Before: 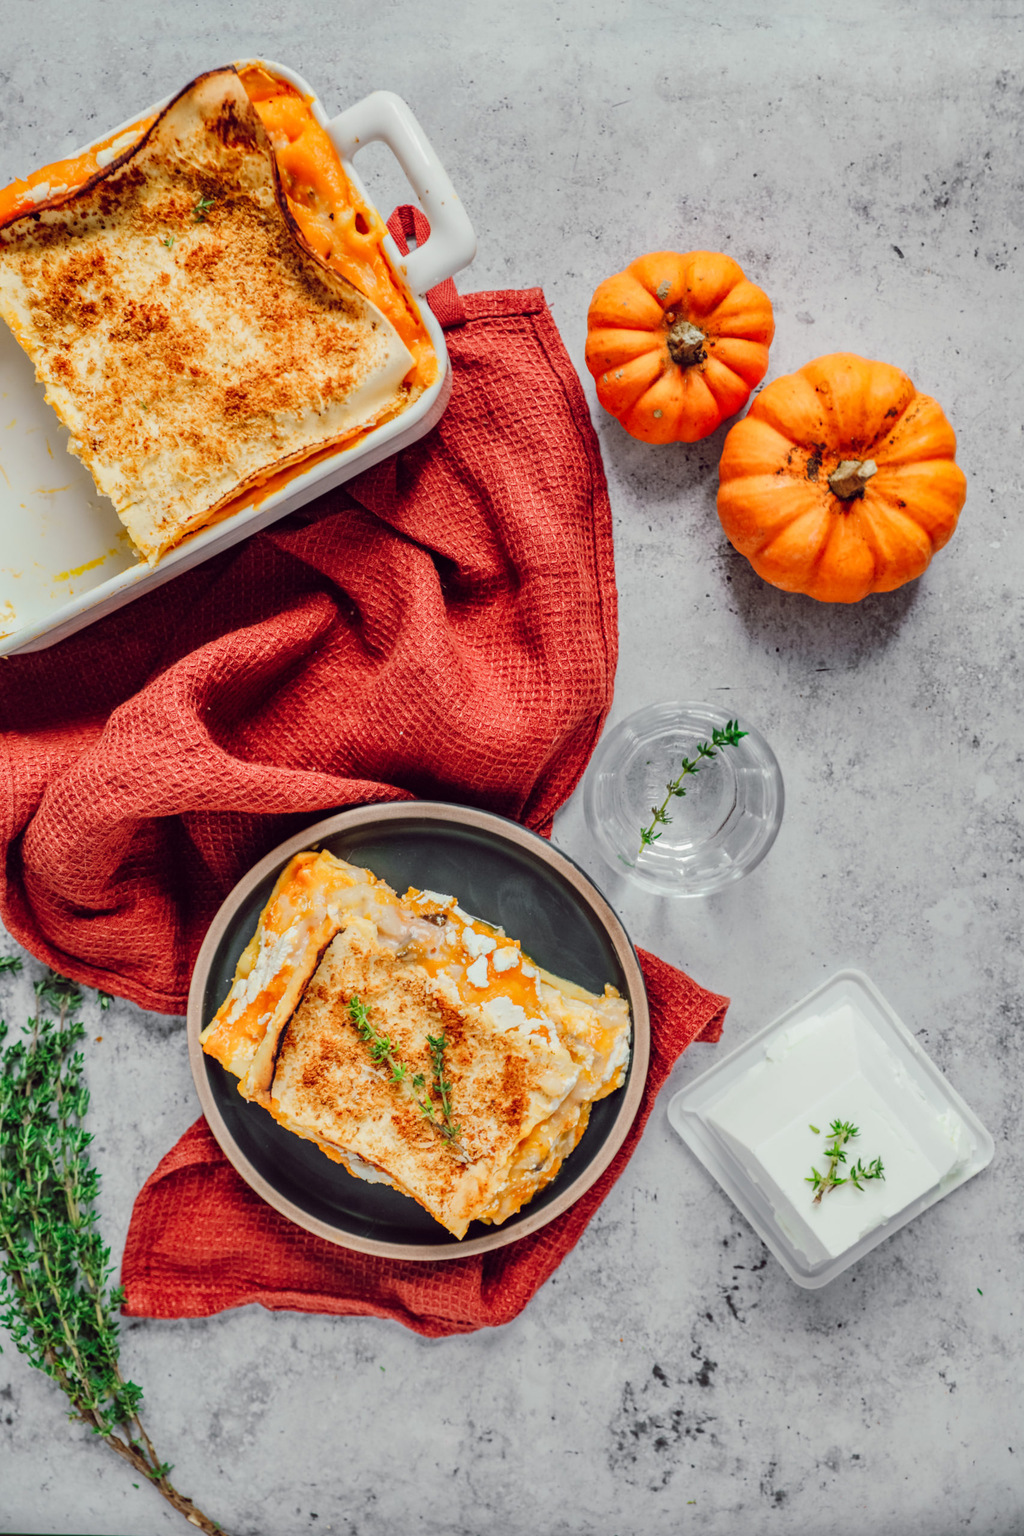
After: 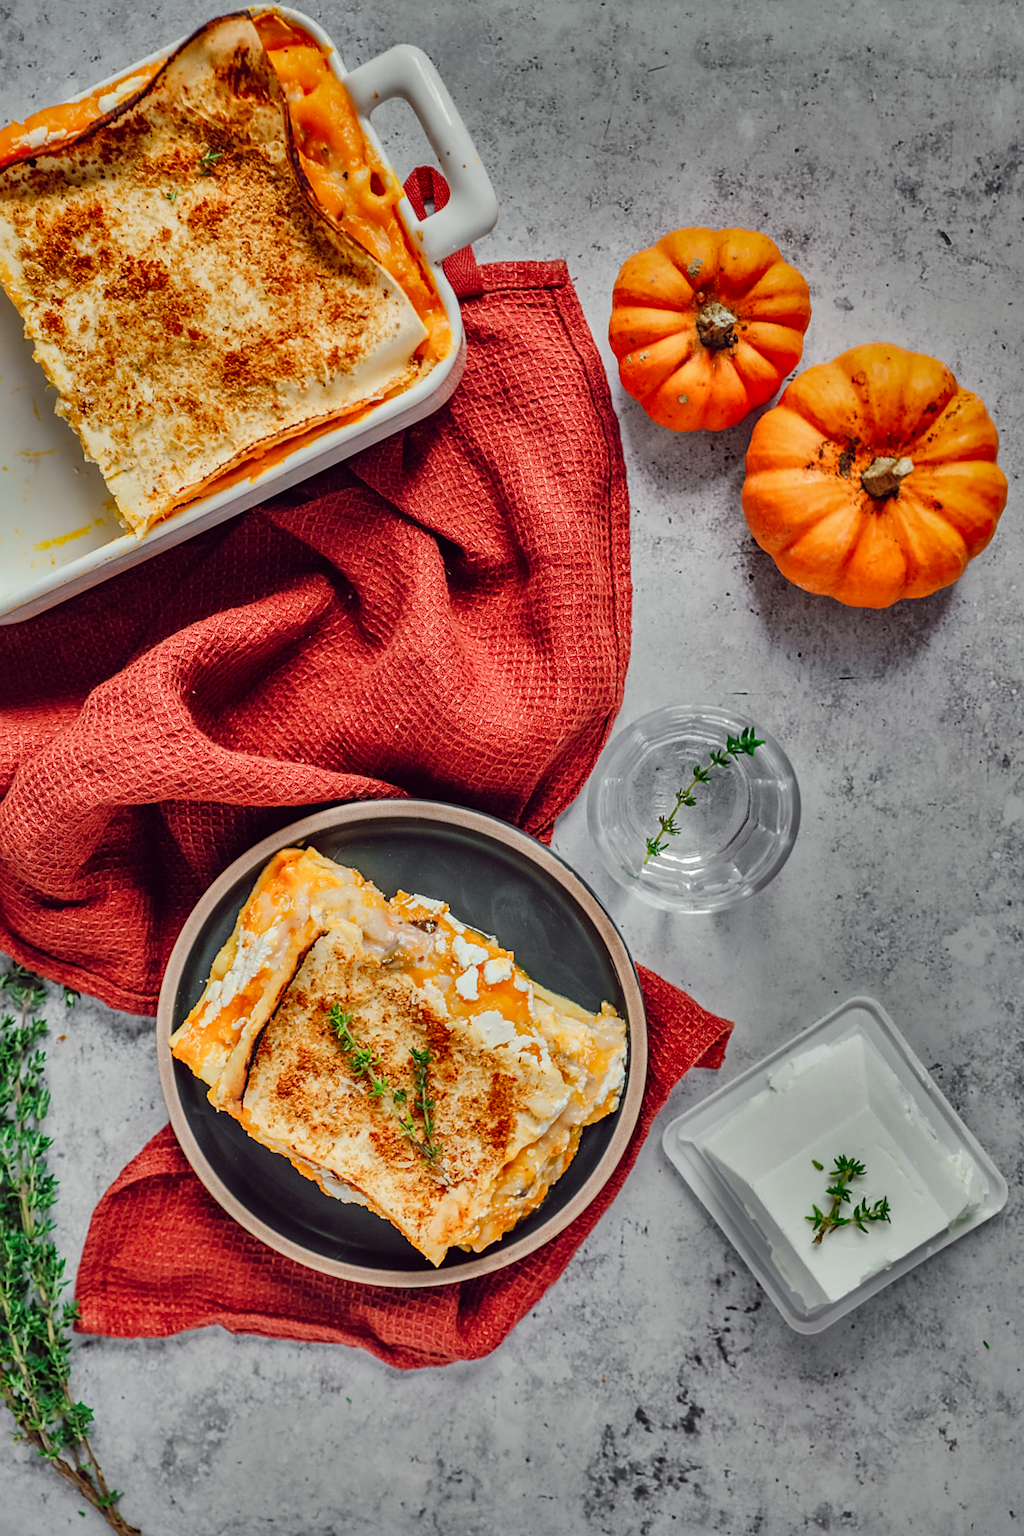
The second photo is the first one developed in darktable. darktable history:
crop and rotate: angle -2.38°
shadows and highlights: shadows 19.13, highlights -83.41, soften with gaussian
sharpen: on, module defaults
tone equalizer: on, module defaults
